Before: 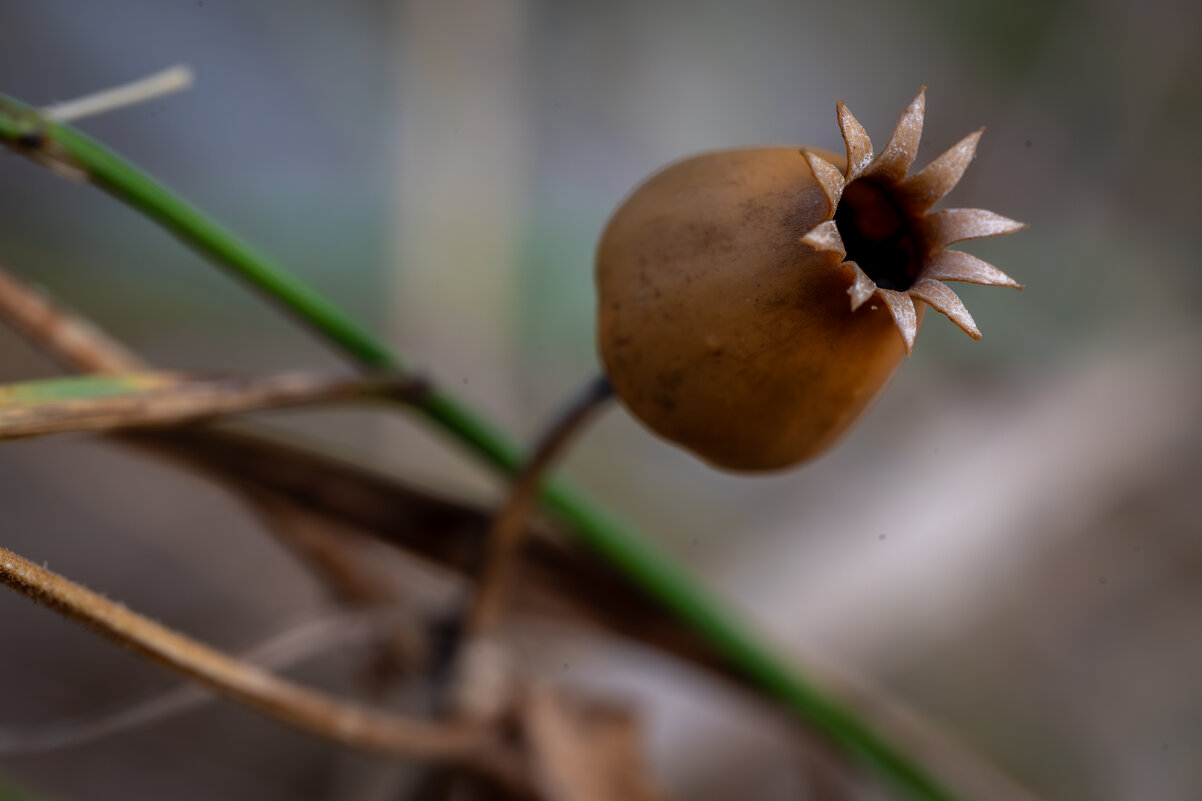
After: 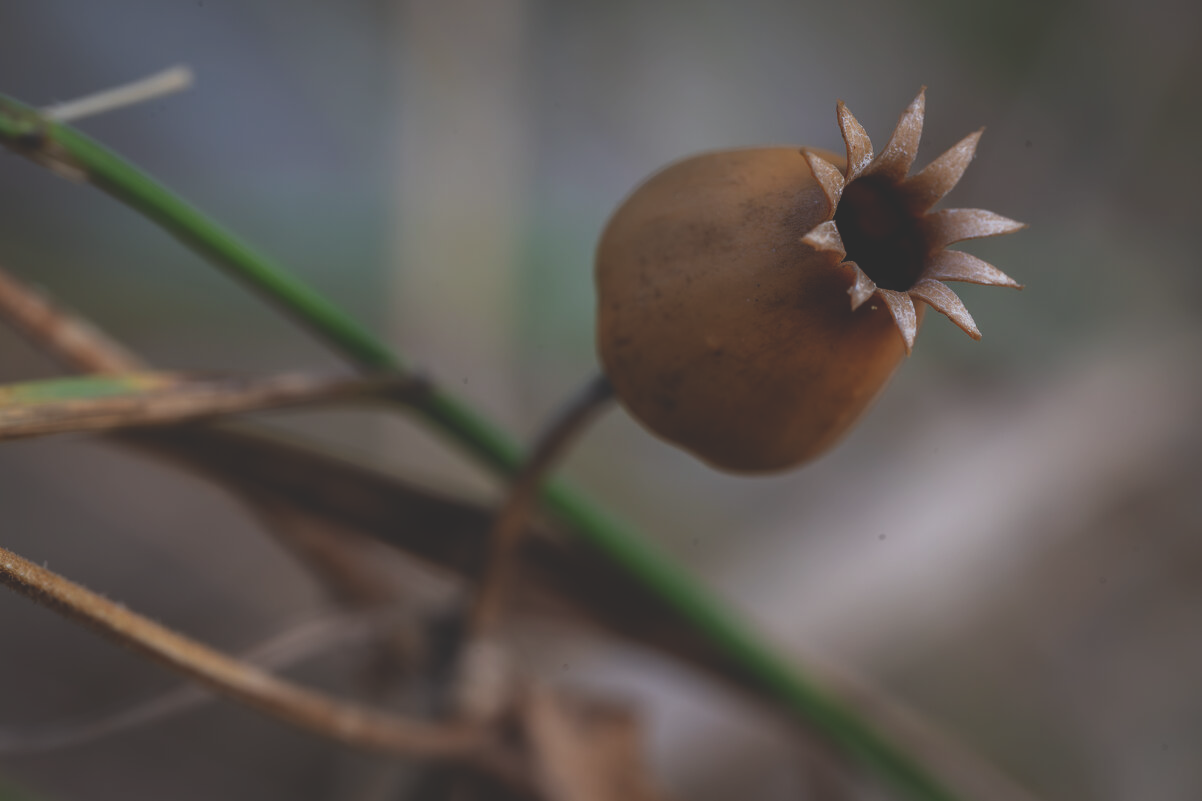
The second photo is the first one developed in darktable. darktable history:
exposure: black level correction -0.034, exposure -0.495 EV, compensate highlight preservation false
